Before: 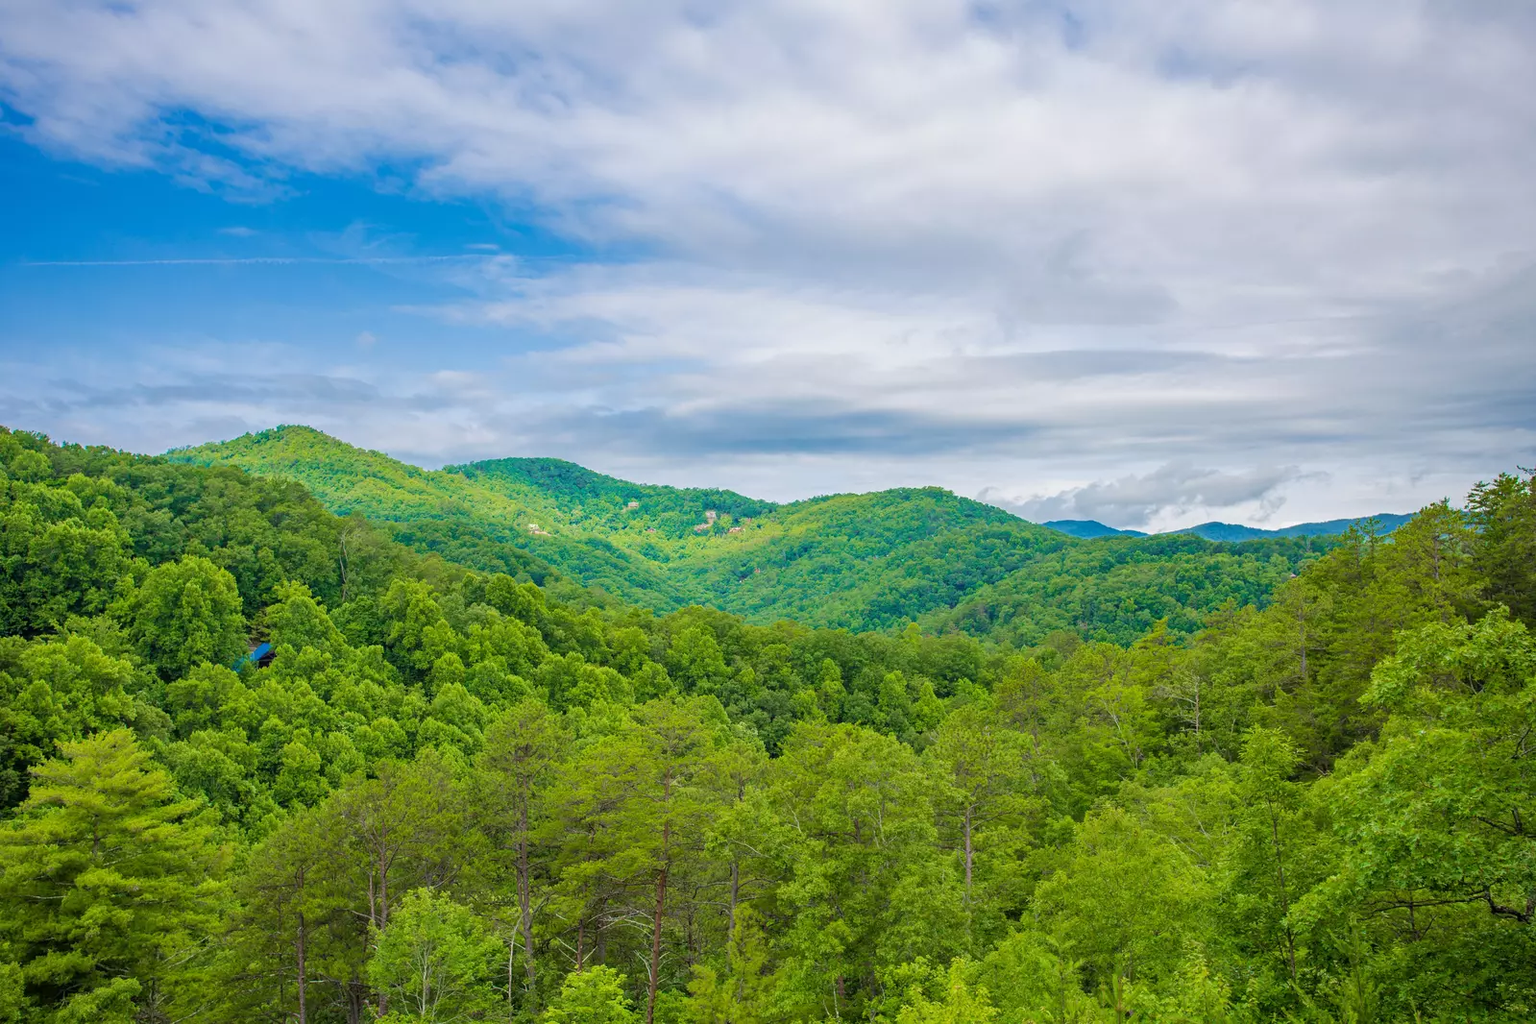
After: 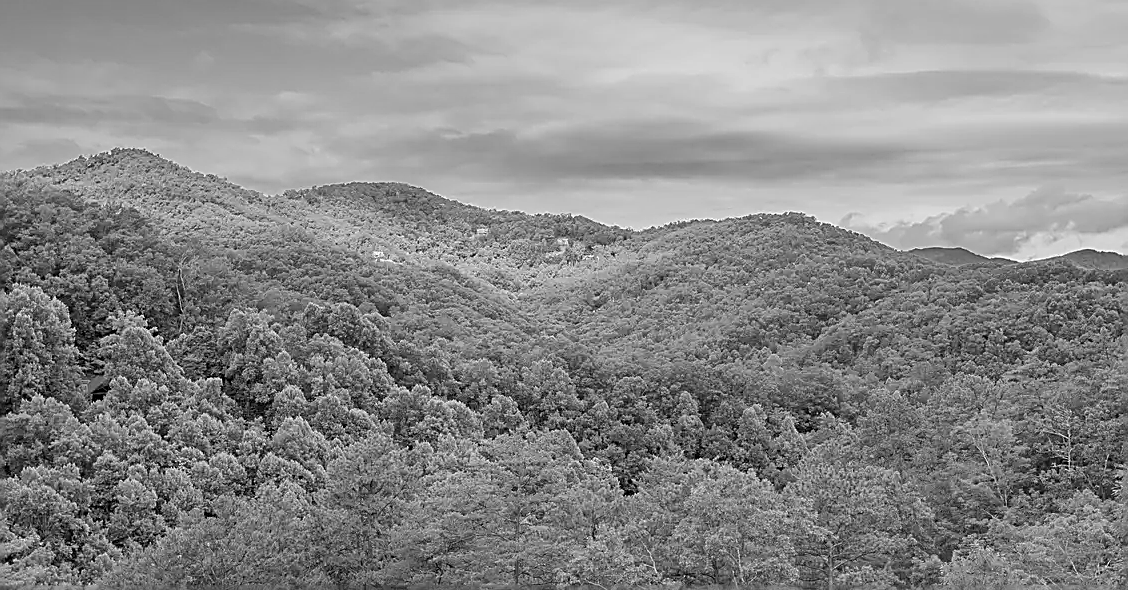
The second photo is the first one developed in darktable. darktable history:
crop: left 11.123%, top 27.61%, right 18.3%, bottom 17.034%
monochrome: a -92.57, b 58.91
sharpen: radius 1.685, amount 1.294
